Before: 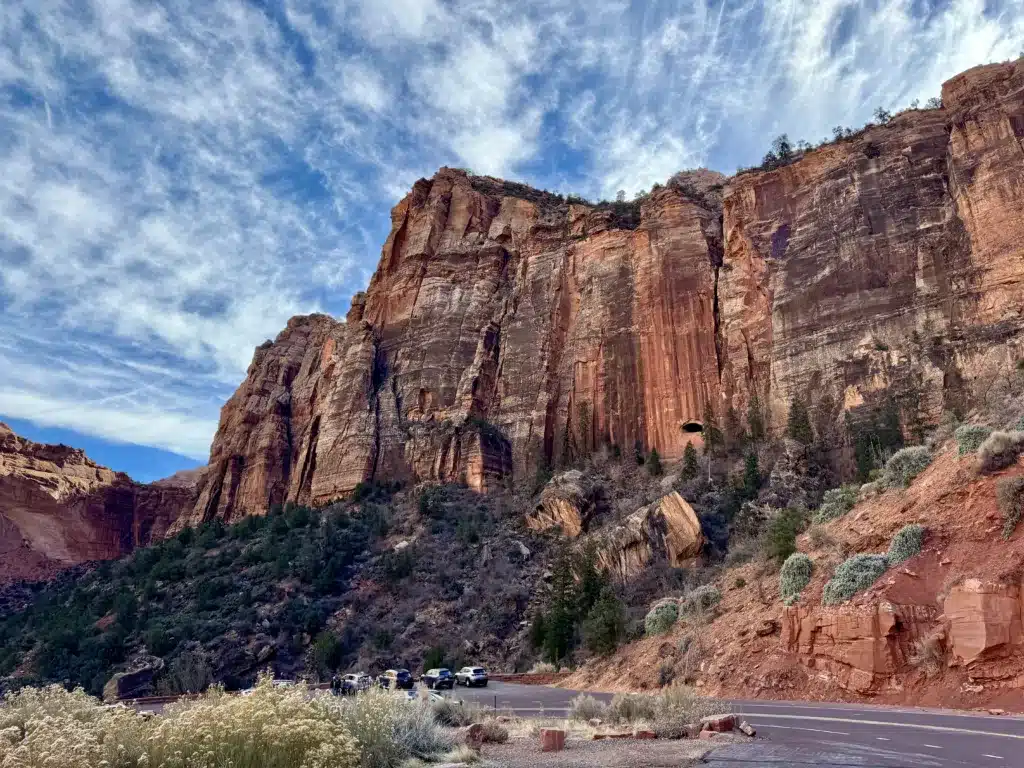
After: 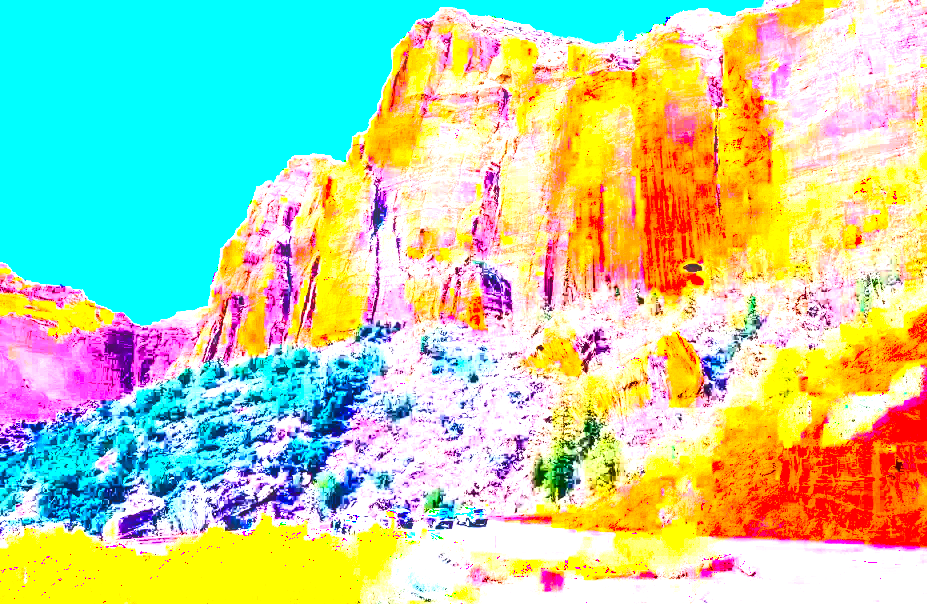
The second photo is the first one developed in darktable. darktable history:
crop: top 20.916%, right 9.437%, bottom 0.316%
contrast brightness saturation: contrast 0.5, saturation -0.1
color balance rgb: linear chroma grading › global chroma 20%, perceptual saturation grading › global saturation 65%, perceptual saturation grading › highlights 50%, perceptual saturation grading › shadows 30%, perceptual brilliance grading › global brilliance 12%, perceptual brilliance grading › highlights 15%, global vibrance 20%
local contrast: detail 130%
exposure: black level correction 0, exposure 4 EV, compensate exposure bias true, compensate highlight preservation false
